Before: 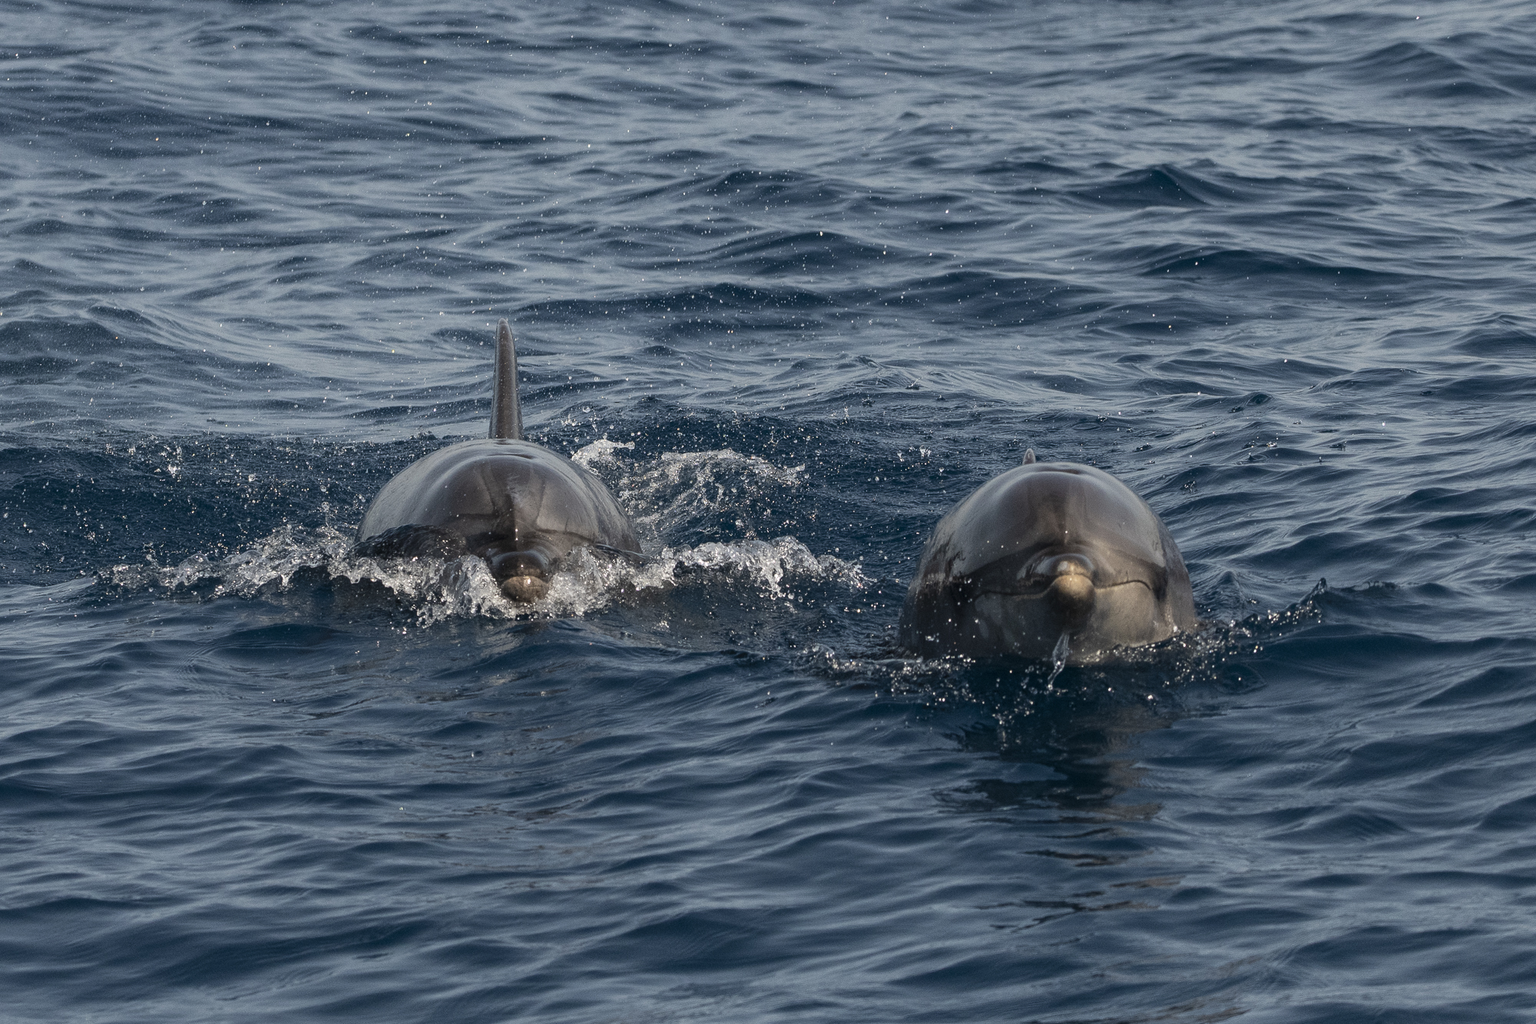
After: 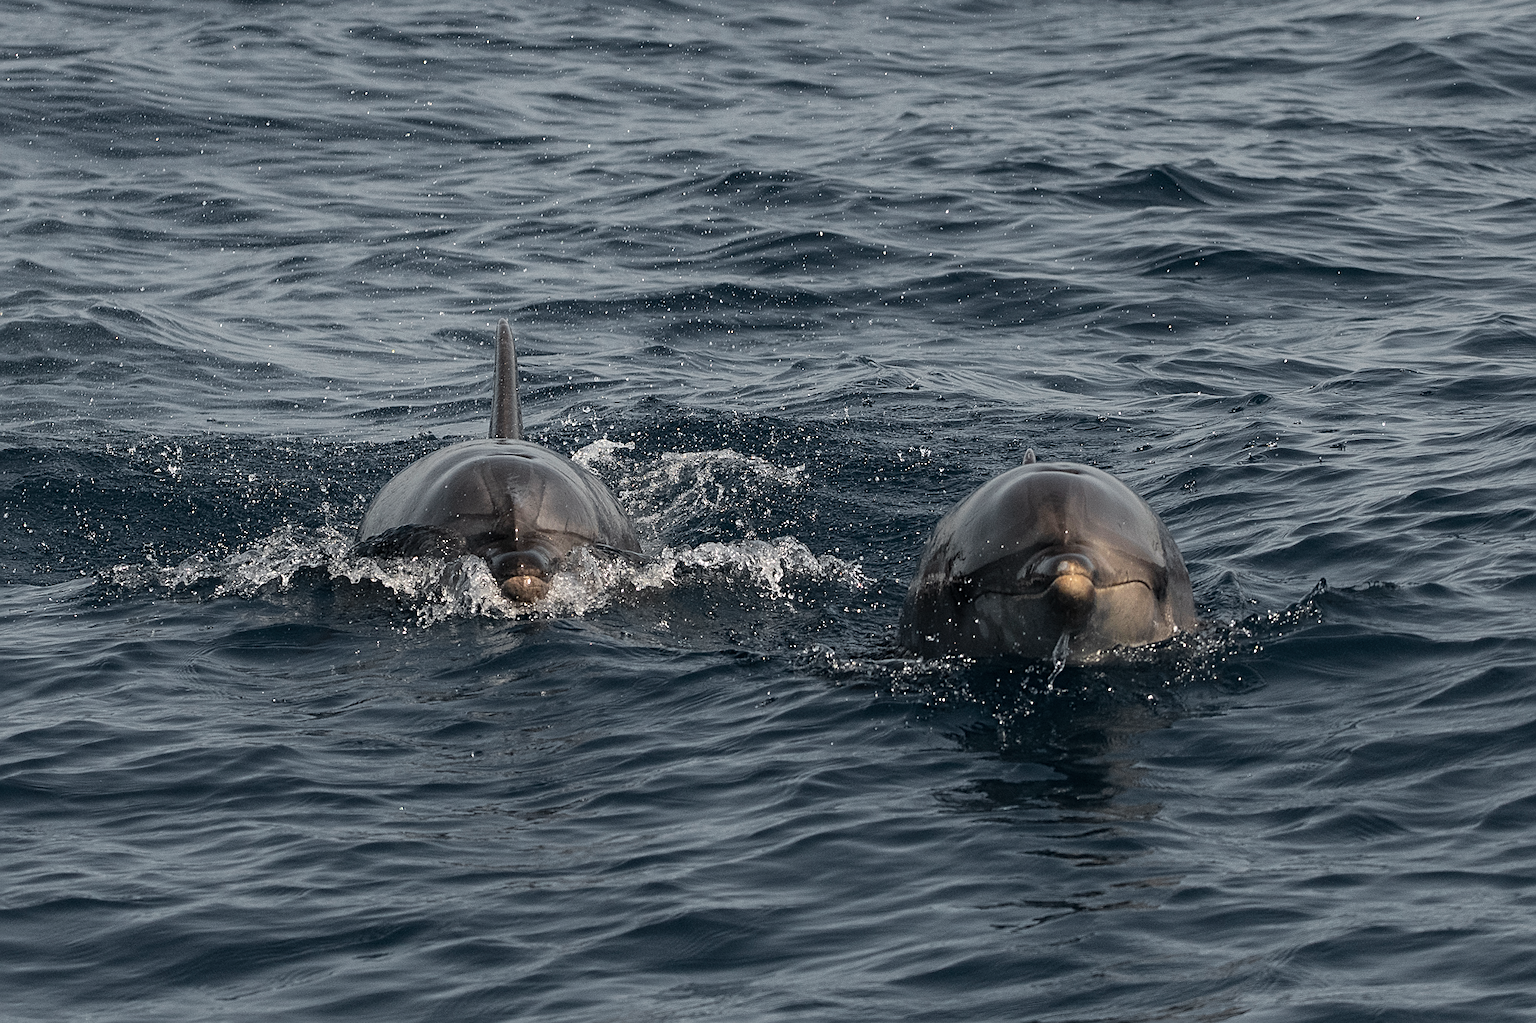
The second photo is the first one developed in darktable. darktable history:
color zones: curves: ch1 [(0.25, 0.61) (0.75, 0.248)]
sharpen: on, module defaults
